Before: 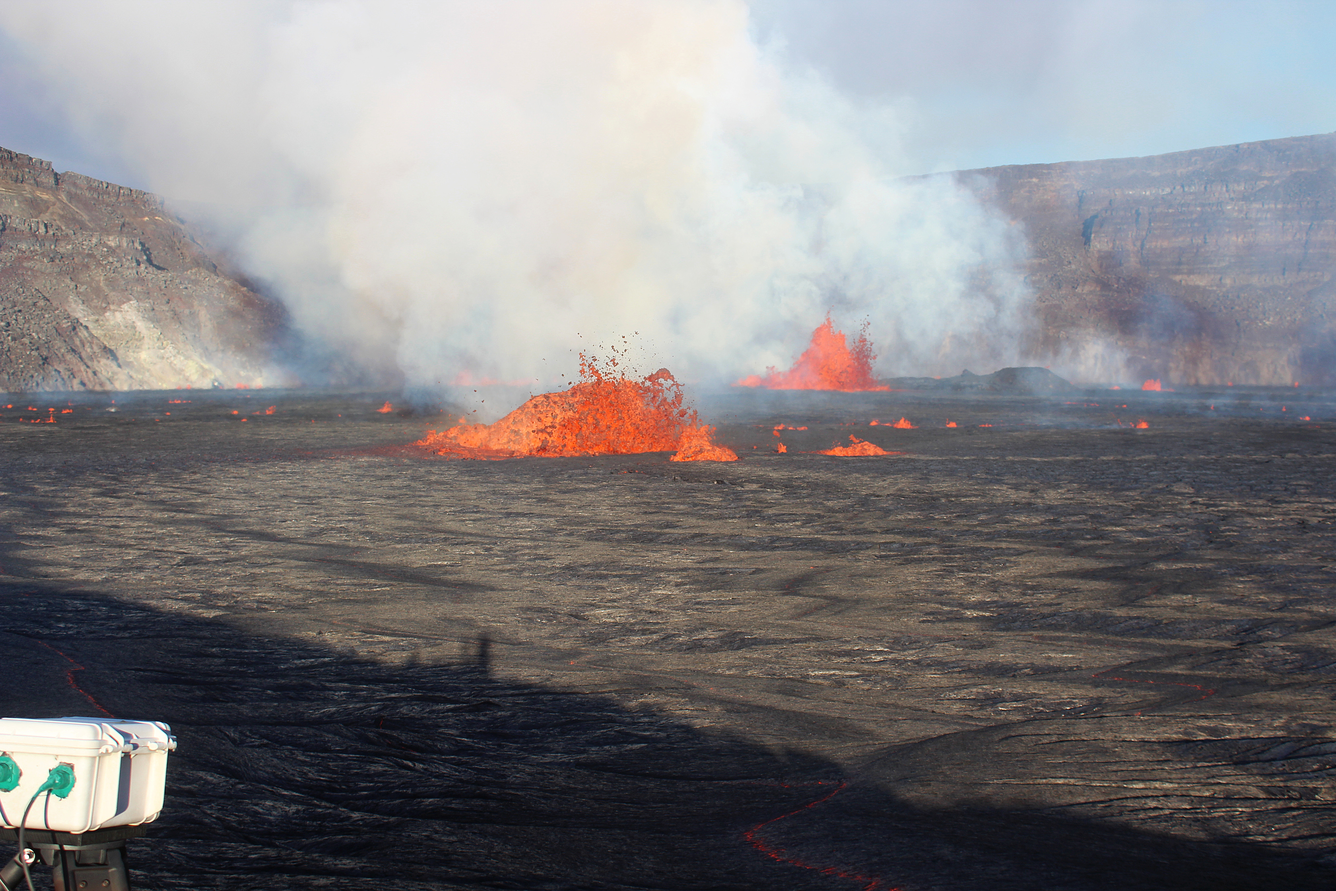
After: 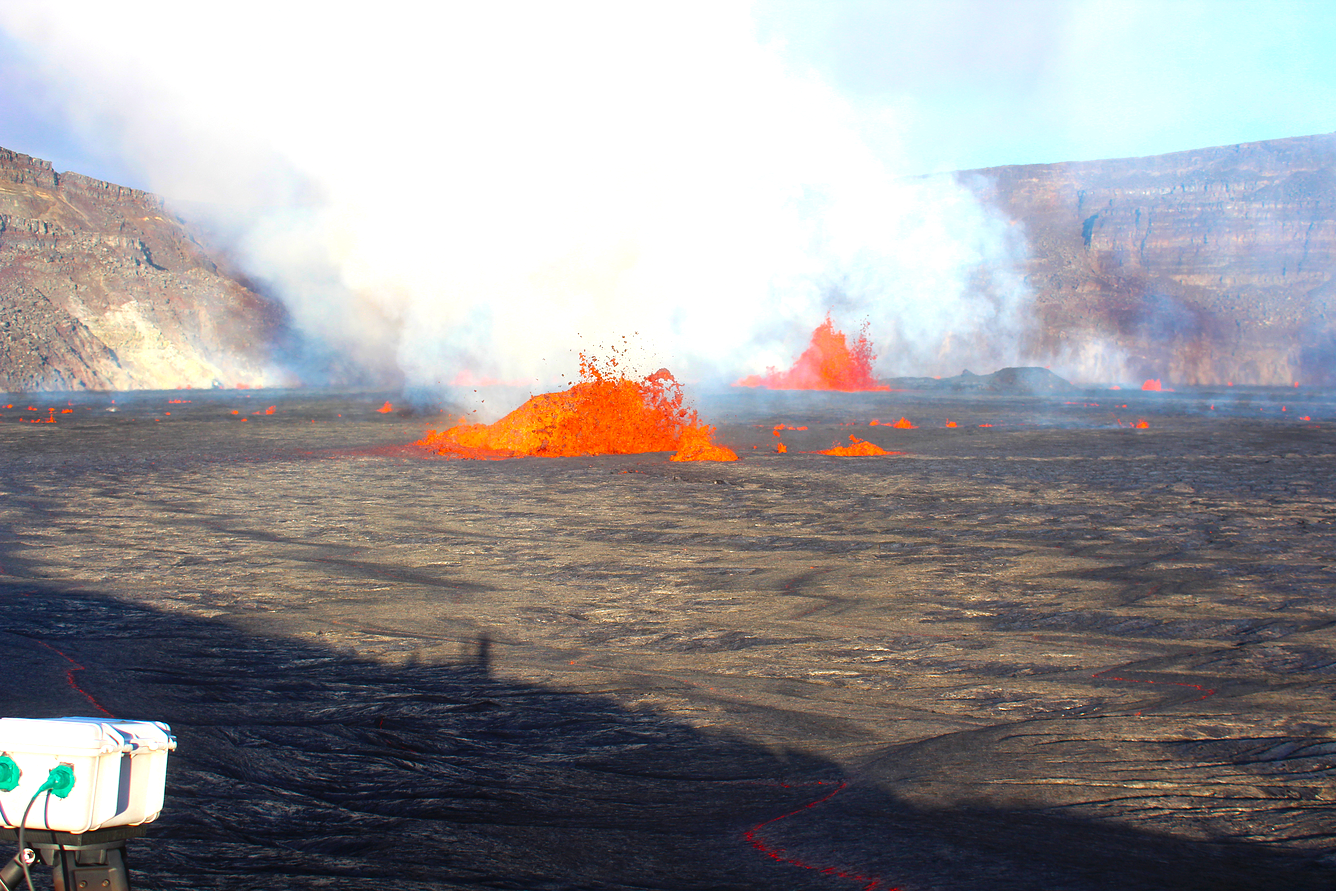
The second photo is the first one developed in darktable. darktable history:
color balance rgb: linear chroma grading › global chroma 15%, perceptual saturation grading › global saturation 30%
exposure: exposure 0.64 EV, compensate highlight preservation false
